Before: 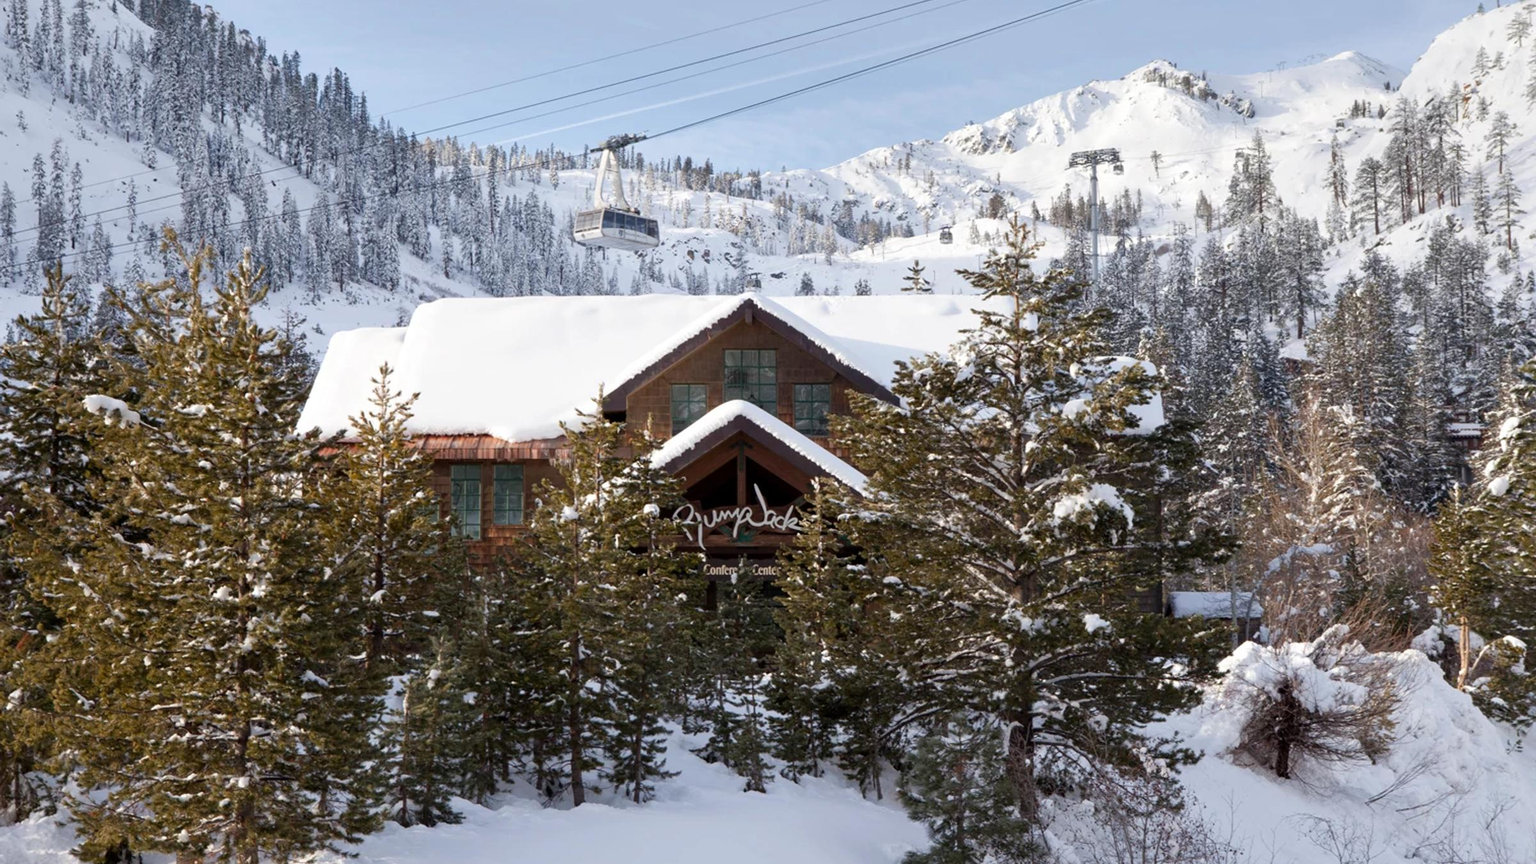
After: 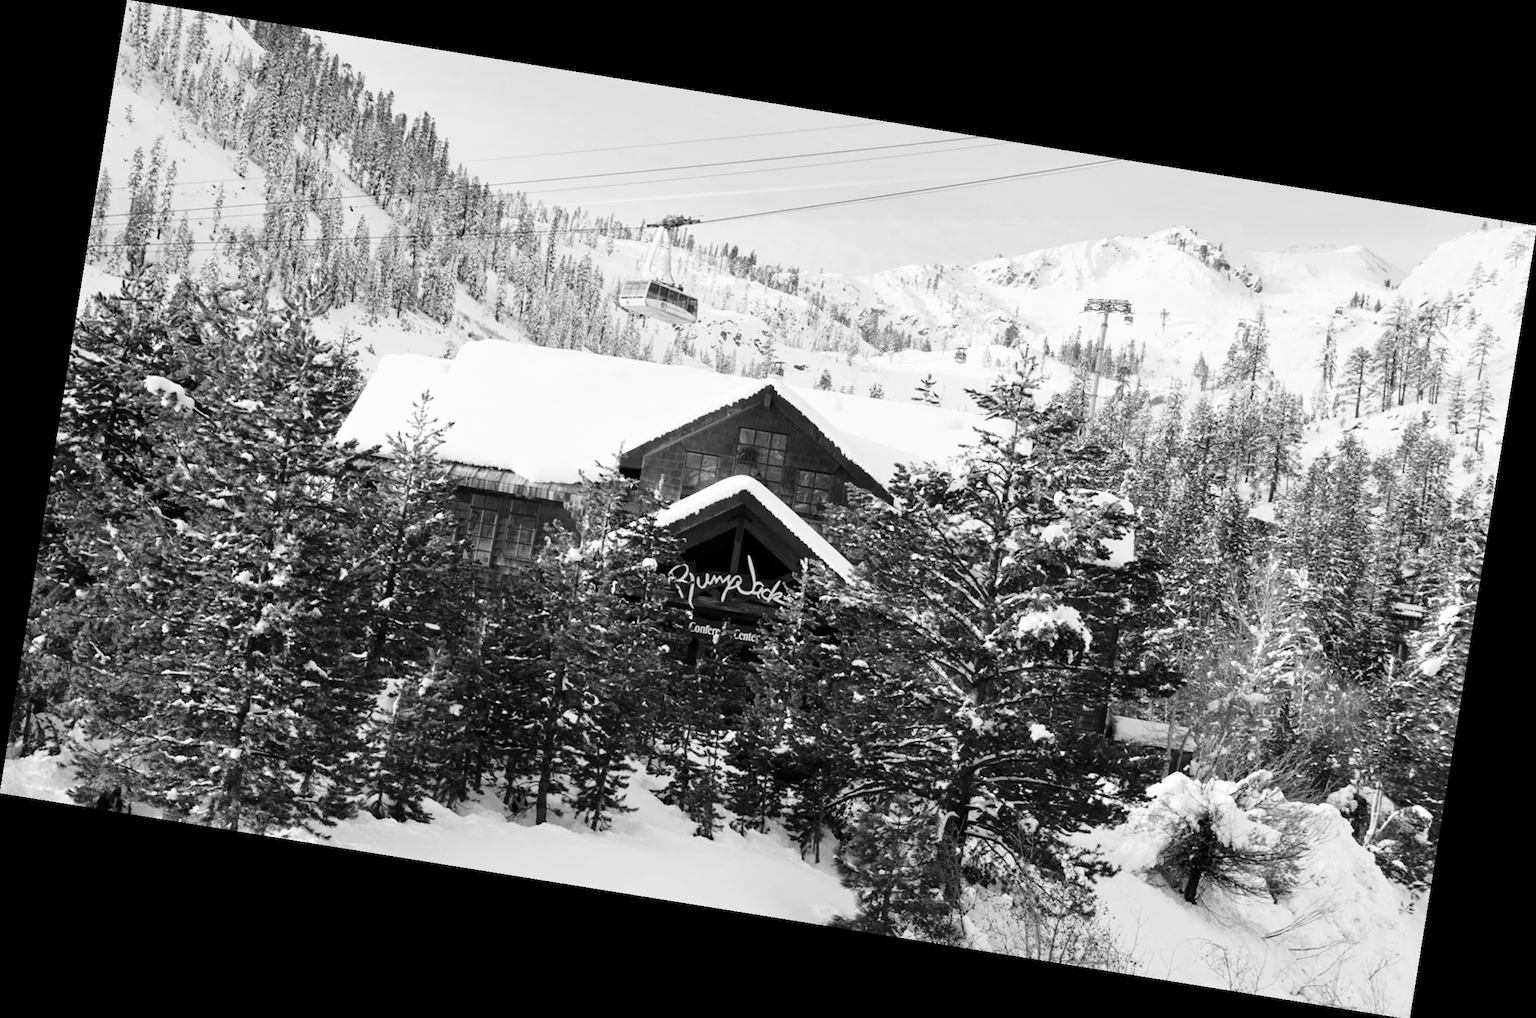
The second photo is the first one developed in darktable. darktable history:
rotate and perspective: rotation 9.12°, automatic cropping off
monochrome: a 16.06, b 15.48, size 1
white balance: emerald 1
rgb levels: mode RGB, independent channels, levels [[0, 0.5, 1], [0, 0.521, 1], [0, 0.536, 1]]
base curve: curves: ch0 [(0, 0) (0.028, 0.03) (0.121, 0.232) (0.46, 0.748) (0.859, 0.968) (1, 1)], preserve colors none
